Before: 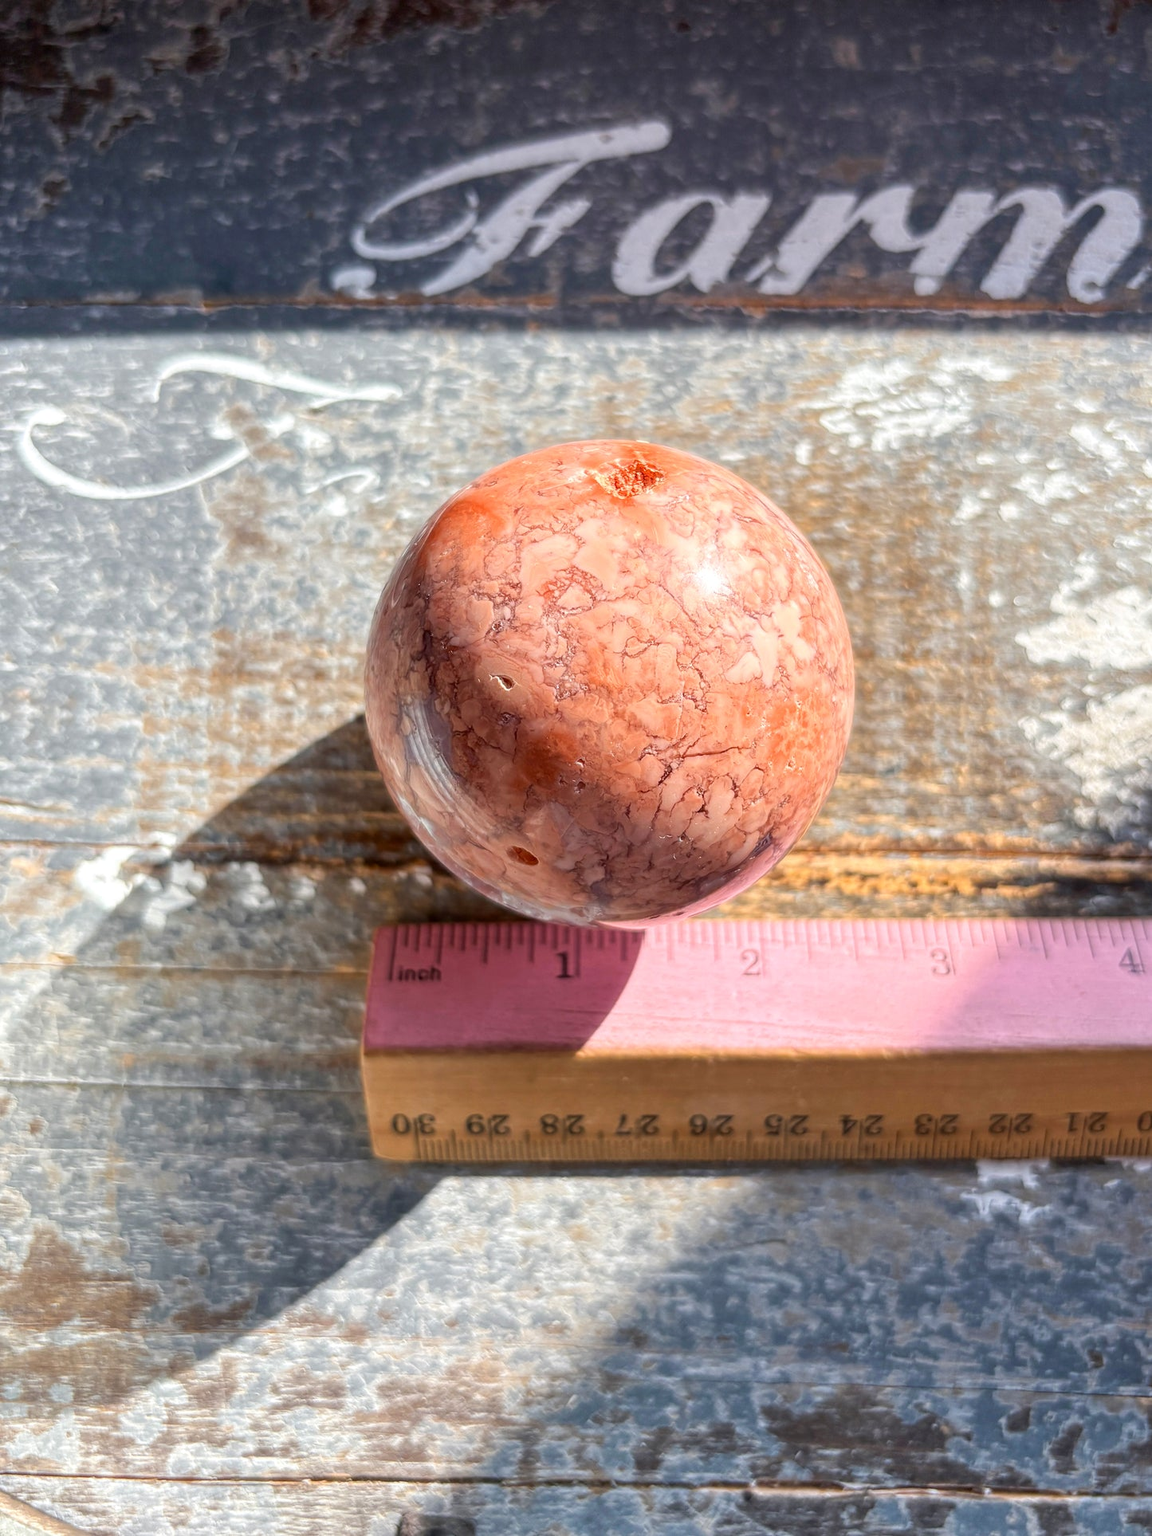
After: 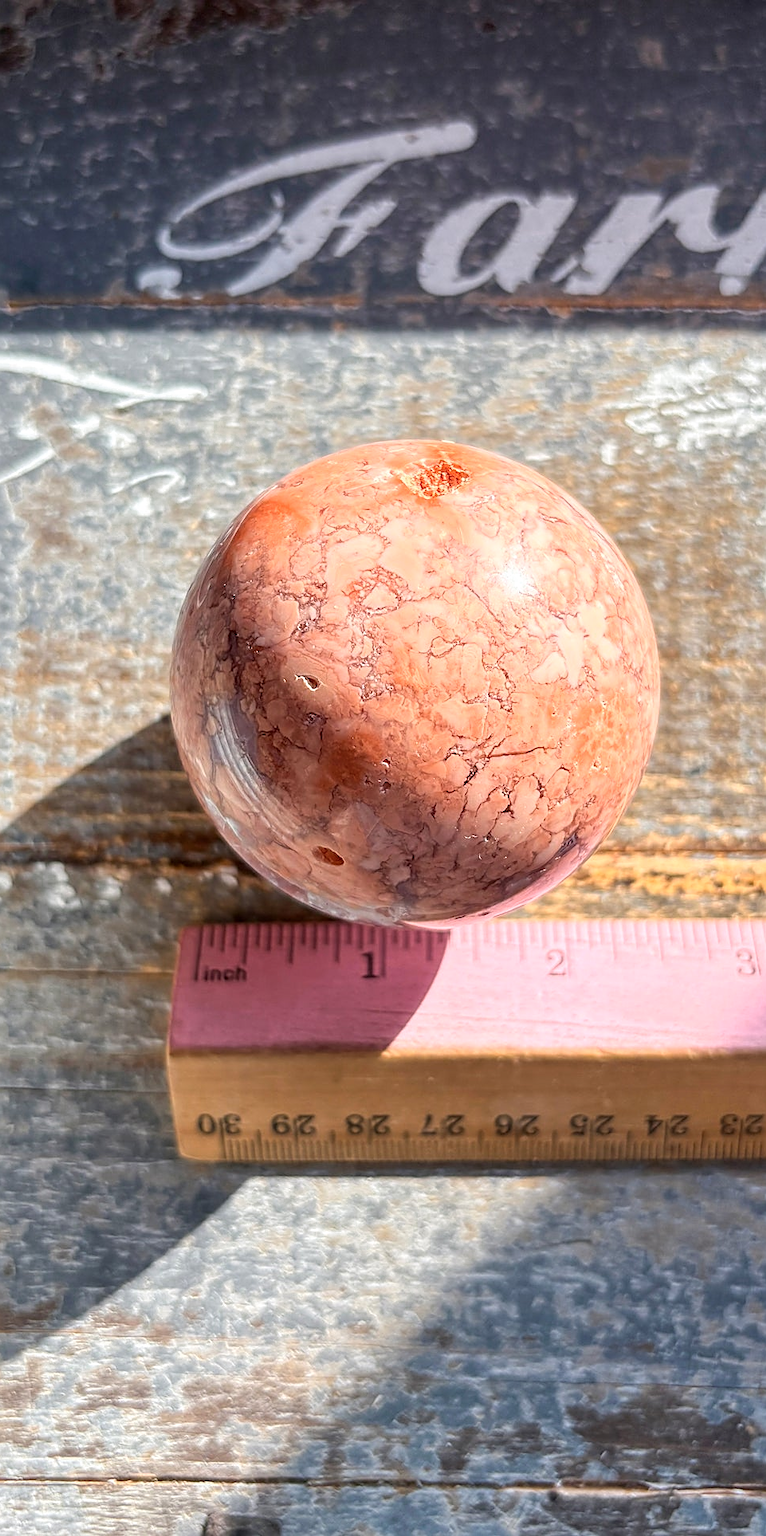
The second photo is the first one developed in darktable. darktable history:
crop: left 16.899%, right 16.556%
sharpen: on, module defaults
color zones: curves: ch0 [(0.25, 0.5) (0.347, 0.092) (0.75, 0.5)]; ch1 [(0.25, 0.5) (0.33, 0.51) (0.75, 0.5)]
